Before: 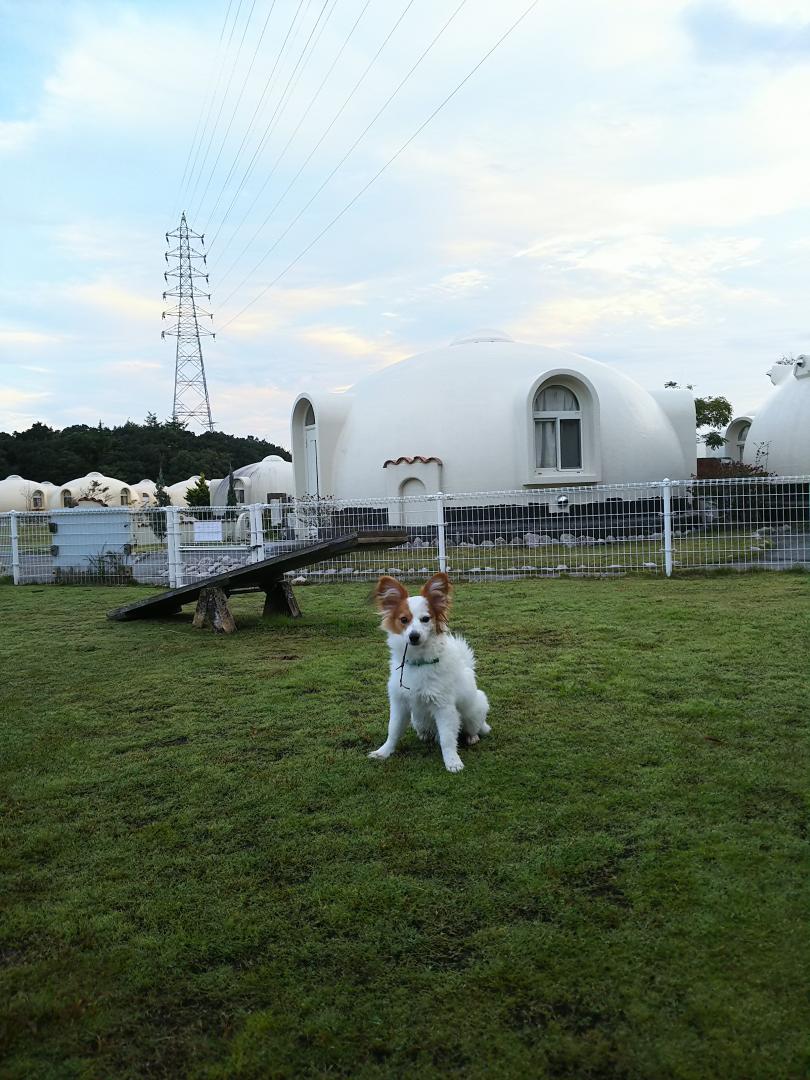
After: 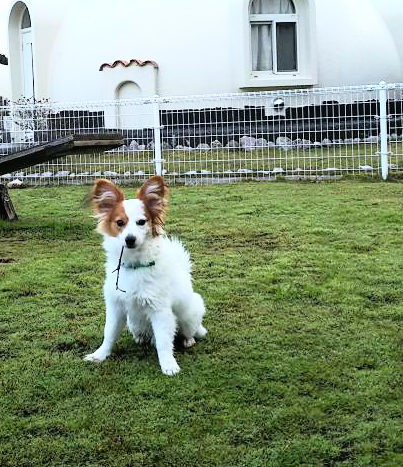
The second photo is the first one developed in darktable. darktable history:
base curve: curves: ch0 [(0, 0) (0.012, 0.01) (0.073, 0.168) (0.31, 0.711) (0.645, 0.957) (1, 1)]
crop: left 35.109%, top 36.789%, right 15.025%, bottom 19.964%
